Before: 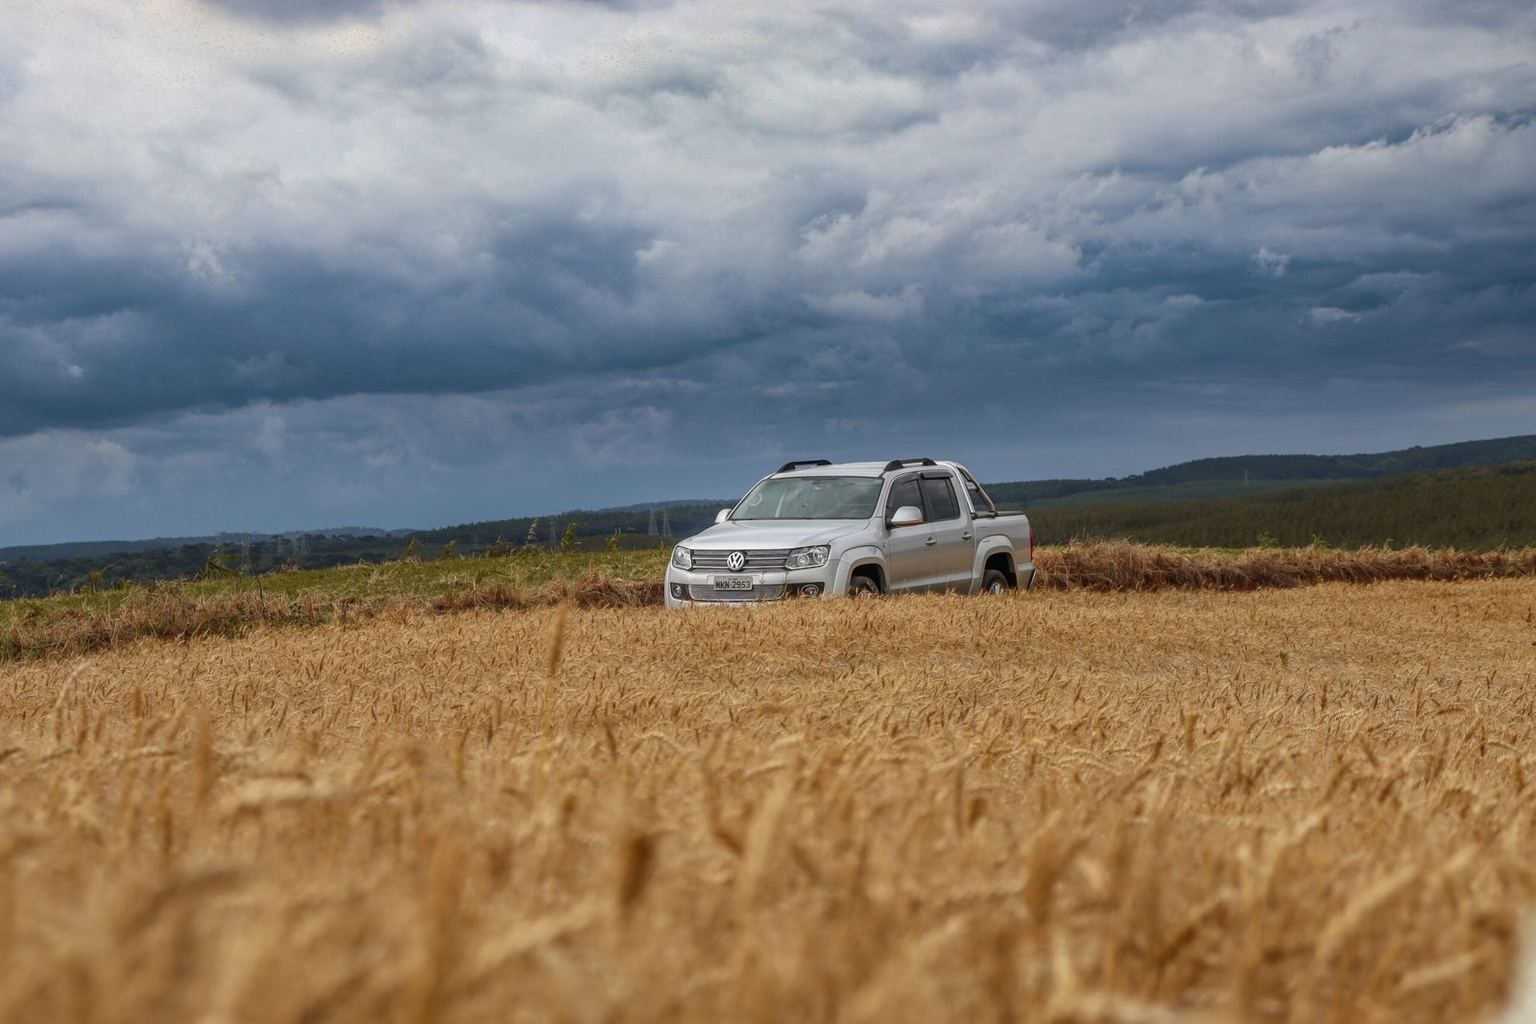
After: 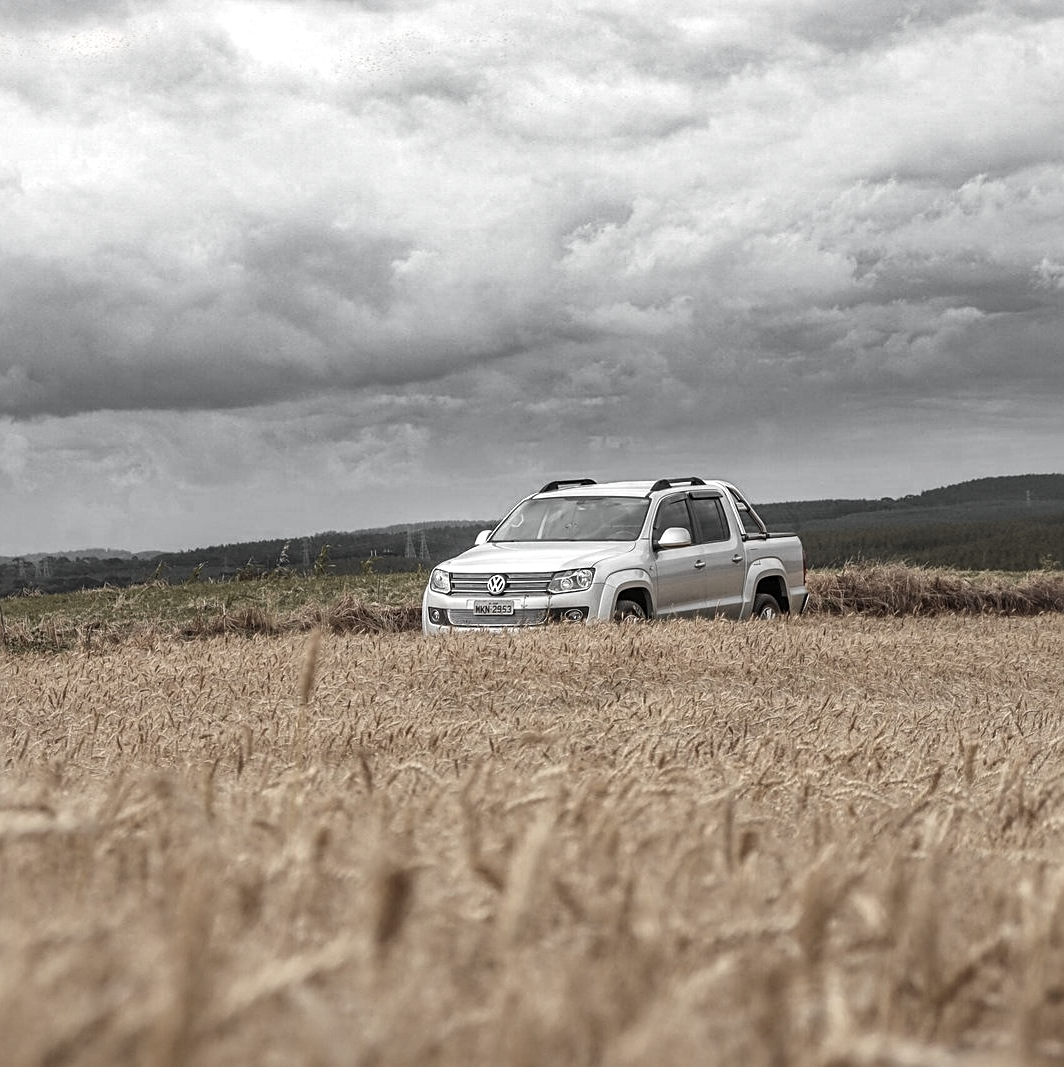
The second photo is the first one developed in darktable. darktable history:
local contrast: mode bilateral grid, contrast 20, coarseness 50, detail 120%, midtone range 0.2
exposure: black level correction 0, exposure 0.5 EV, compensate highlight preservation false
crop: left 16.899%, right 16.556%
sharpen: on, module defaults
color zones: curves: ch0 [(0, 0.613) (0.01, 0.613) (0.245, 0.448) (0.498, 0.529) (0.642, 0.665) (0.879, 0.777) (0.99, 0.613)]; ch1 [(0, 0.035) (0.121, 0.189) (0.259, 0.197) (0.415, 0.061) (0.589, 0.022) (0.732, 0.022) (0.857, 0.026) (0.991, 0.053)]
